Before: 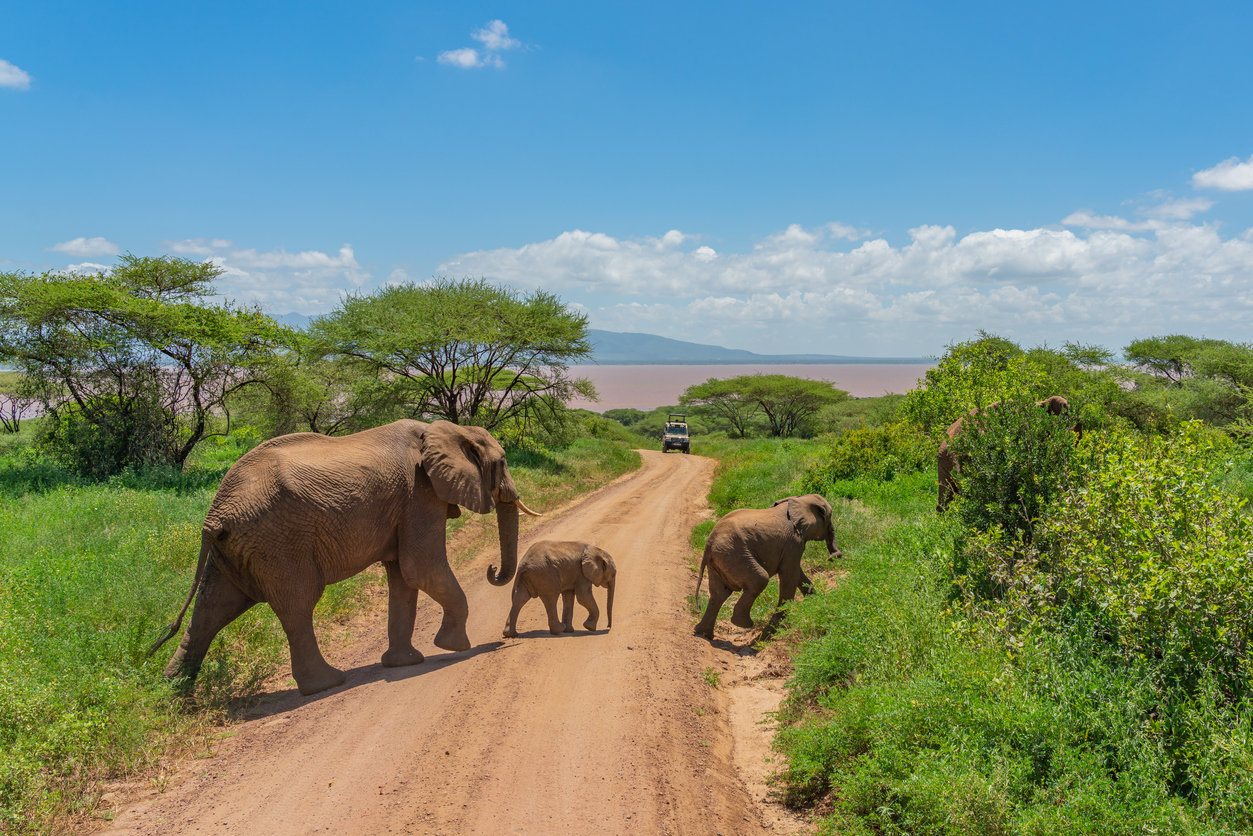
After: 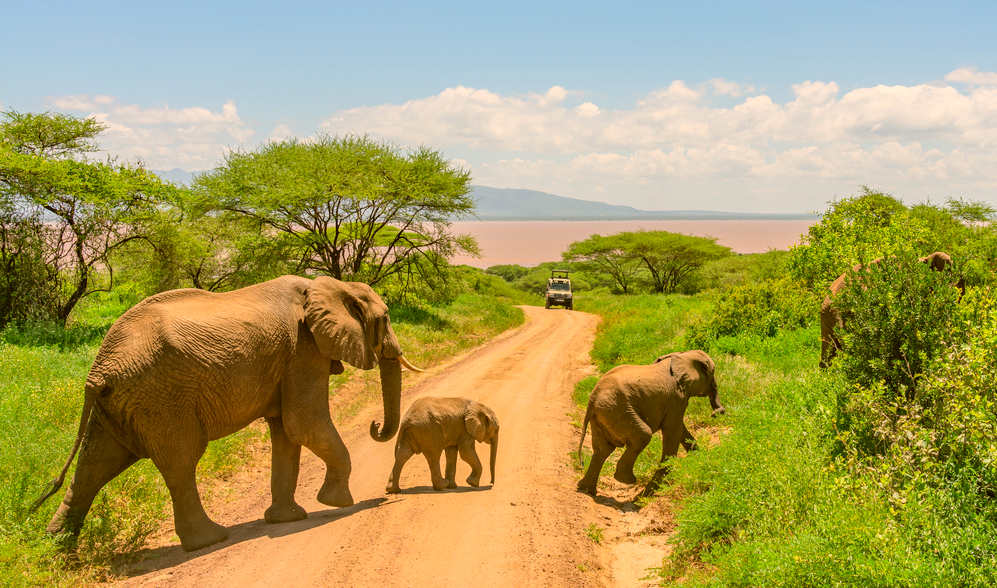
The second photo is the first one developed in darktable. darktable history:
base curve: curves: ch0 [(0, 0) (0.204, 0.334) (0.55, 0.733) (1, 1)]
crop: left 9.389%, top 17.234%, right 11.006%, bottom 12.361%
color correction: highlights a* 8.56, highlights b* 15.4, shadows a* -0.491, shadows b* 27.28
